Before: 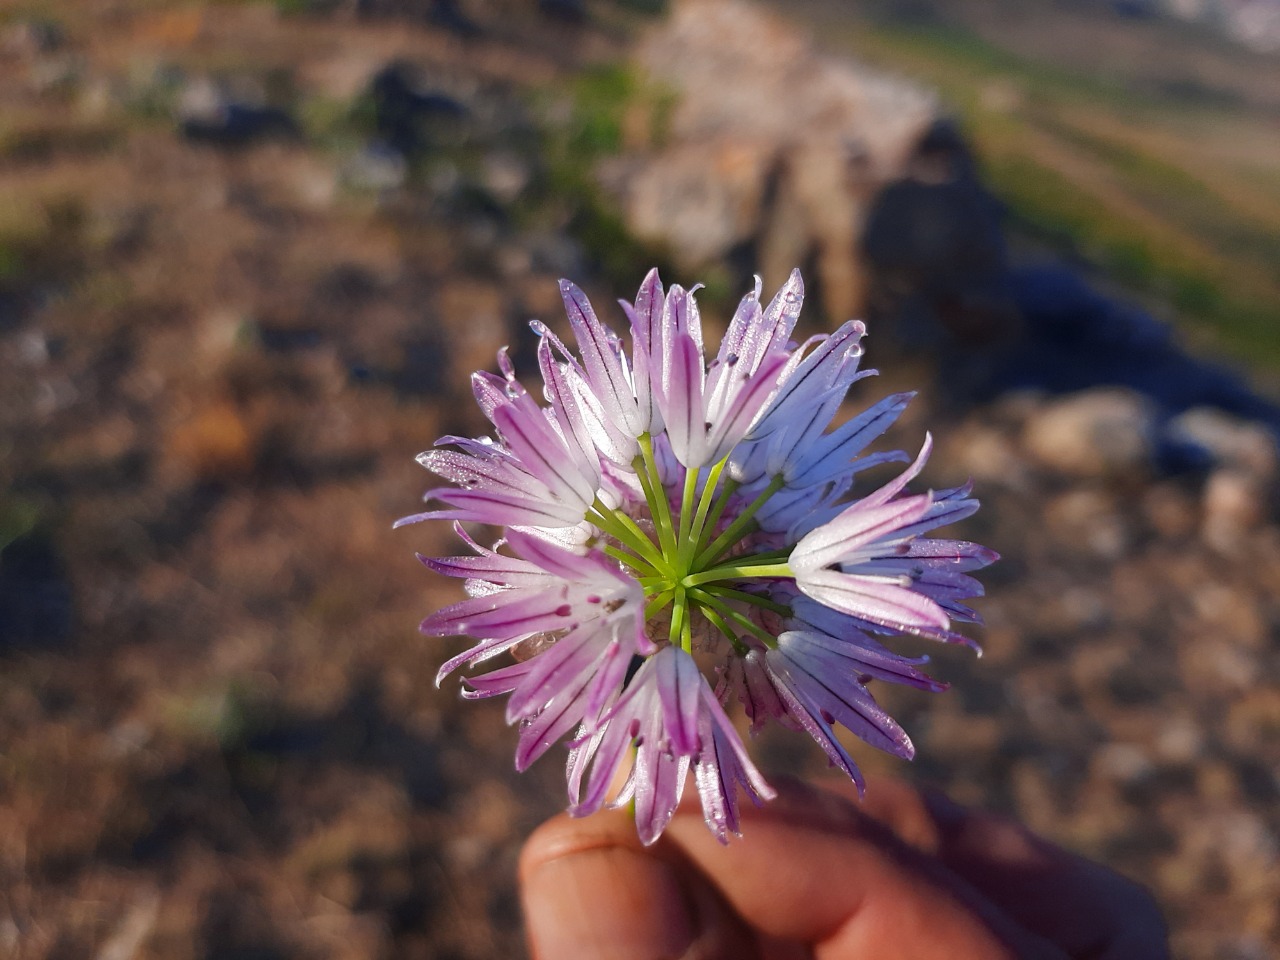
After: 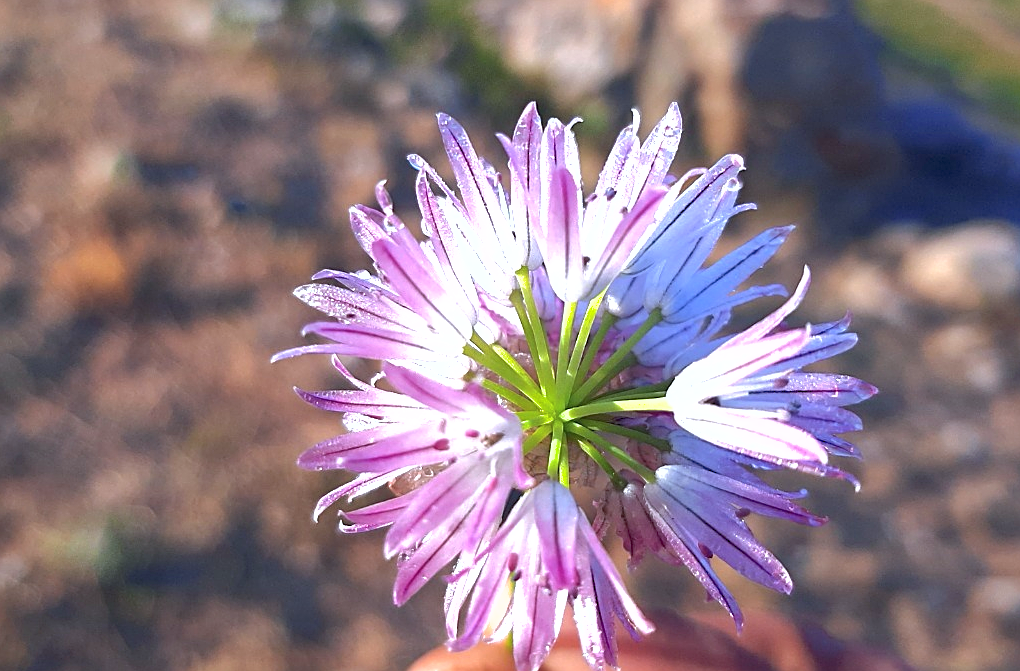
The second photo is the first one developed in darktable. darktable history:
contrast brightness saturation: saturation -0.06
exposure: black level correction 0, exposure 1.2 EV, compensate highlight preservation false
crop: left 9.559%, top 17.381%, right 10.514%, bottom 12.357%
shadows and highlights: on, module defaults
sharpen: on, module defaults
color calibration: x 0.37, y 0.382, temperature 4315.59 K
